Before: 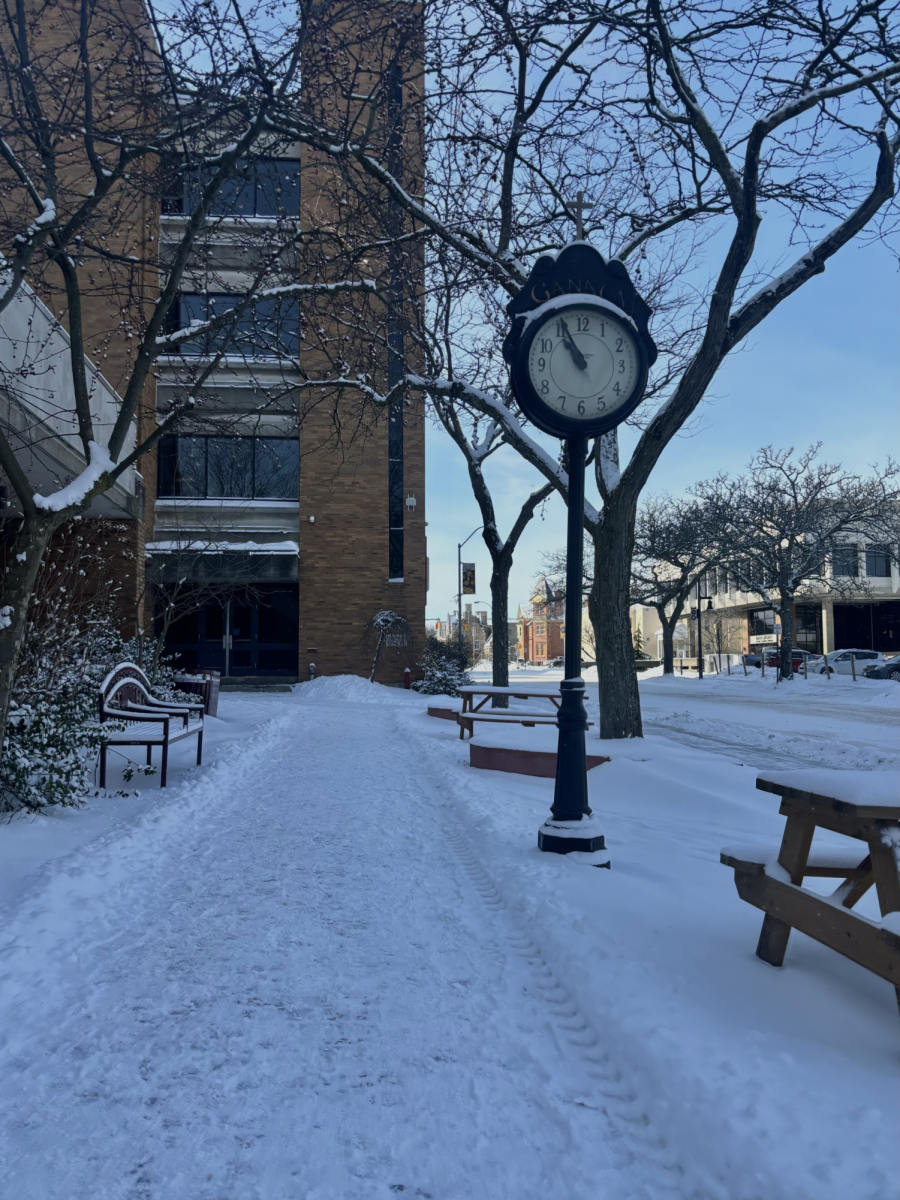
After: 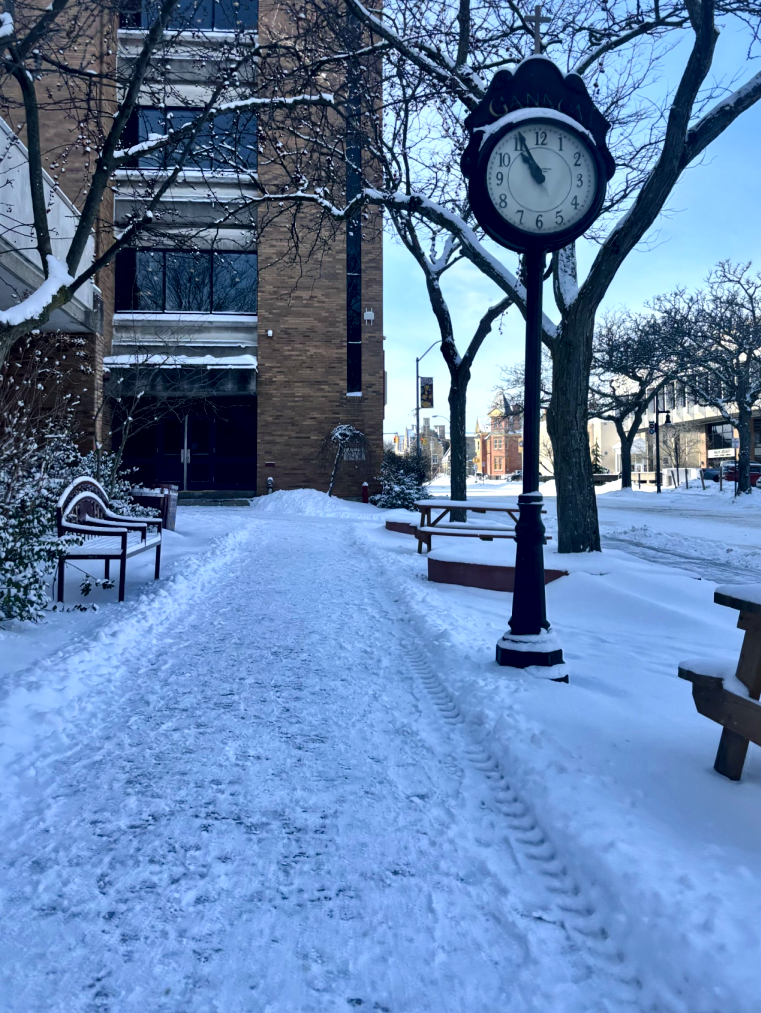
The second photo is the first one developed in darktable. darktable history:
color balance rgb: shadows lift › hue 86.51°, power › chroma 0.974%, power › hue 255.98°, global offset › luminance 0.248%, perceptual saturation grading › global saturation 19.311%, perceptual brilliance grading › global brilliance 9.236%, perceptual brilliance grading › shadows 15.381%
local contrast: mode bilateral grid, contrast 44, coarseness 69, detail 213%, midtone range 0.2
crop and rotate: left 4.67%, top 15.509%, right 10.7%
